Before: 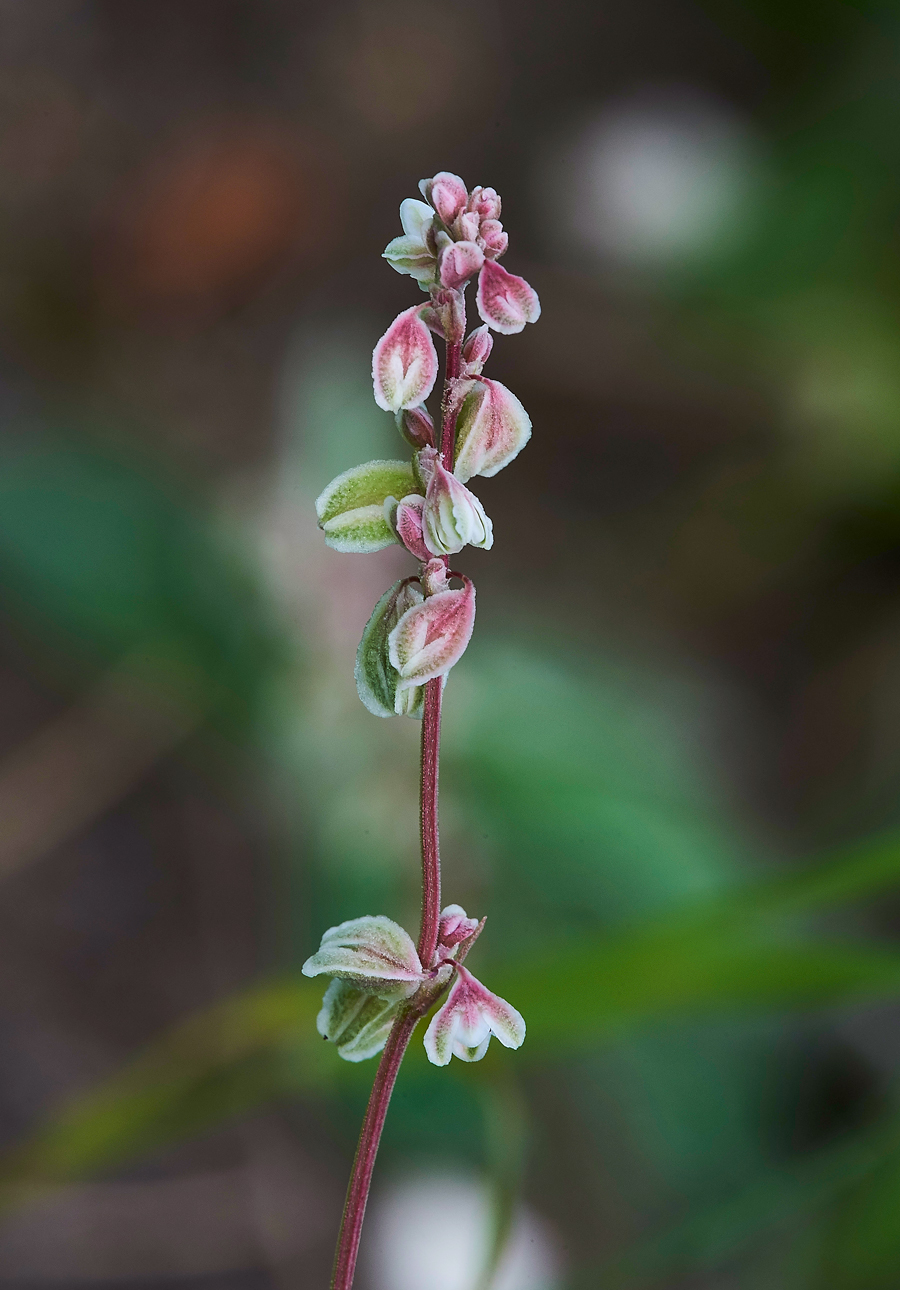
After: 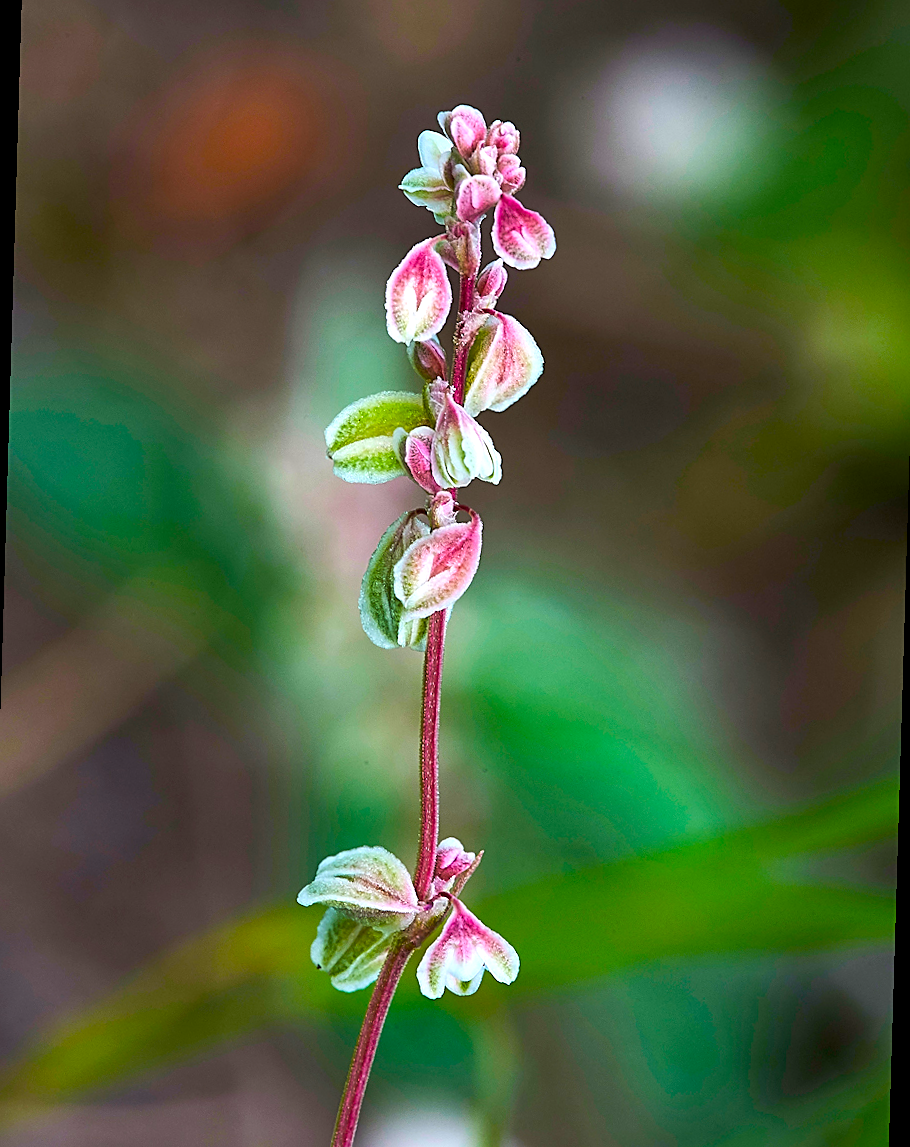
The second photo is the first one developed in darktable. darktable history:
rotate and perspective: rotation 1.72°, automatic cropping off
crop: left 1.507%, top 6.147%, right 1.379%, bottom 6.637%
sharpen: on, module defaults
color balance rgb: perceptual saturation grading › global saturation 30%, global vibrance 30%
vibrance: on, module defaults
local contrast: highlights 100%, shadows 100%, detail 120%, midtone range 0.2
exposure: black level correction 0, exposure 0.7 EV, compensate exposure bias true, compensate highlight preservation false
